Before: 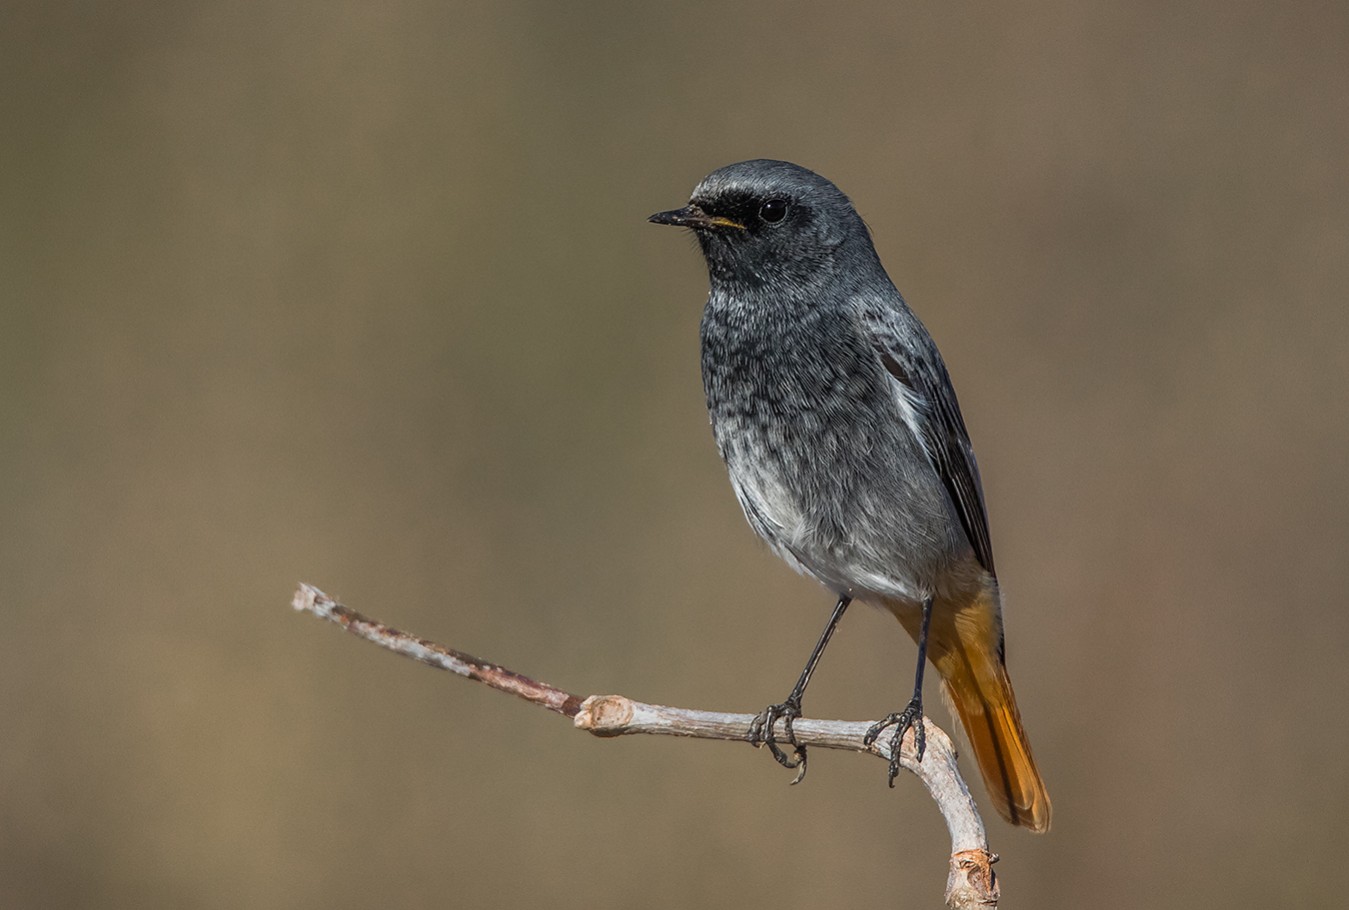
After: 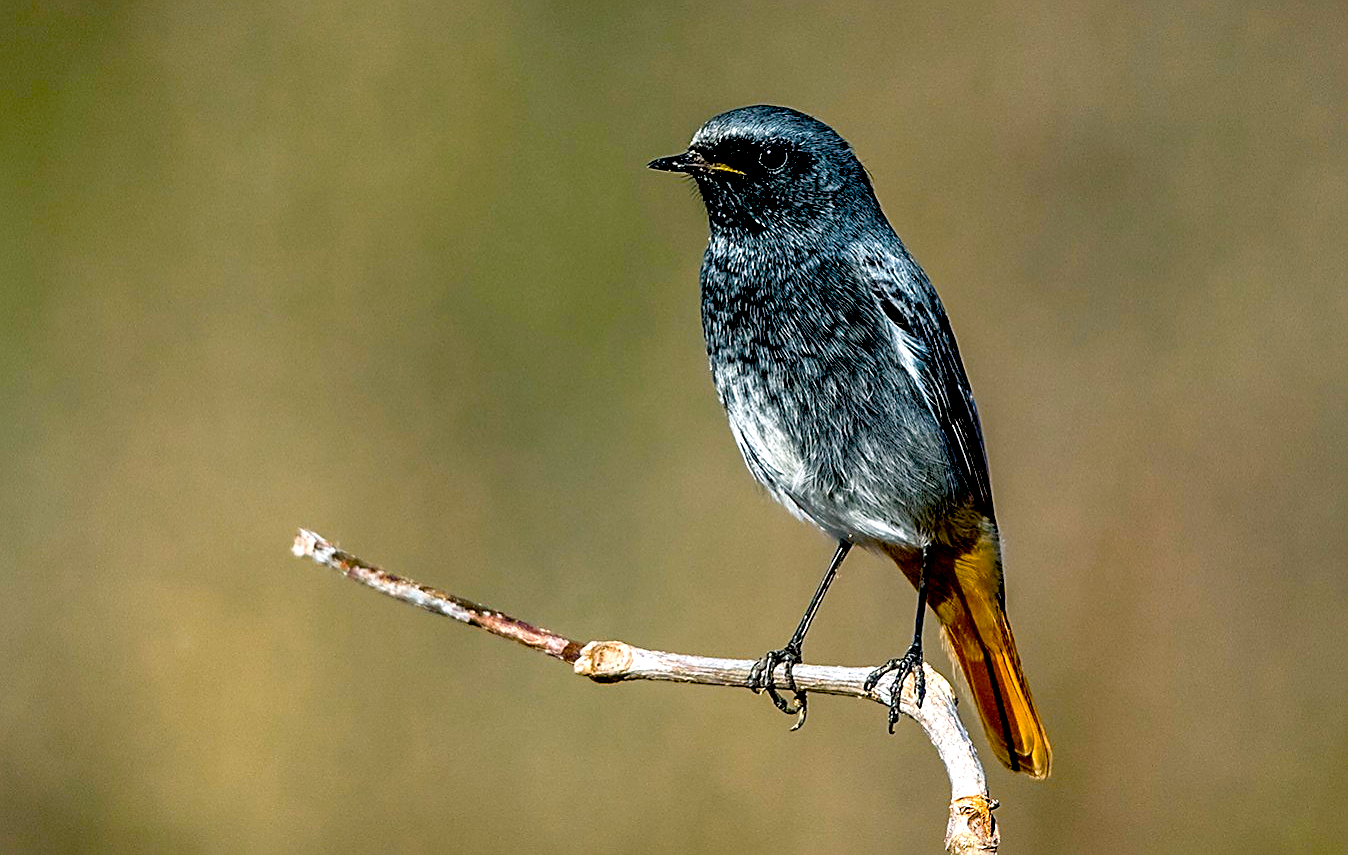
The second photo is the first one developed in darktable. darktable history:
crop and rotate: top 6.017%
exposure: black level correction 0.035, exposure 0.906 EV, compensate highlight preservation false
color balance rgb: power › luminance -7.73%, power › chroma 1.105%, power › hue 216.4°, highlights gain › luminance 10.303%, global offset › luminance -0.348%, global offset › chroma 0.115%, global offset › hue 167.84°, linear chroma grading › global chroma 8.829%, perceptual saturation grading › global saturation 25.058%
sharpen: on, module defaults
